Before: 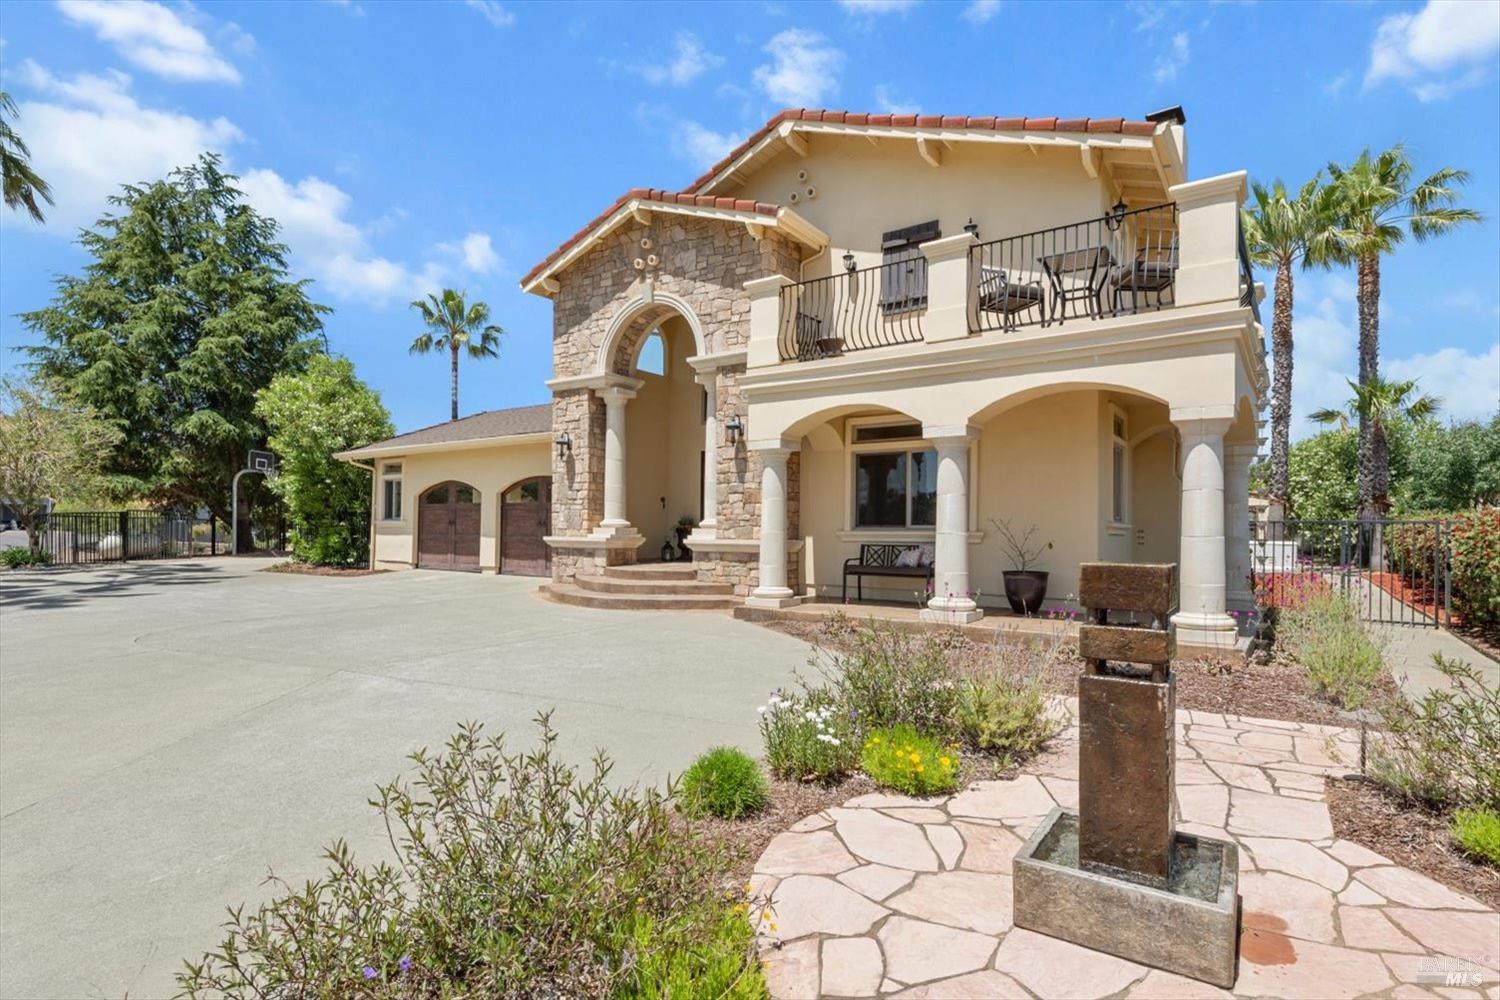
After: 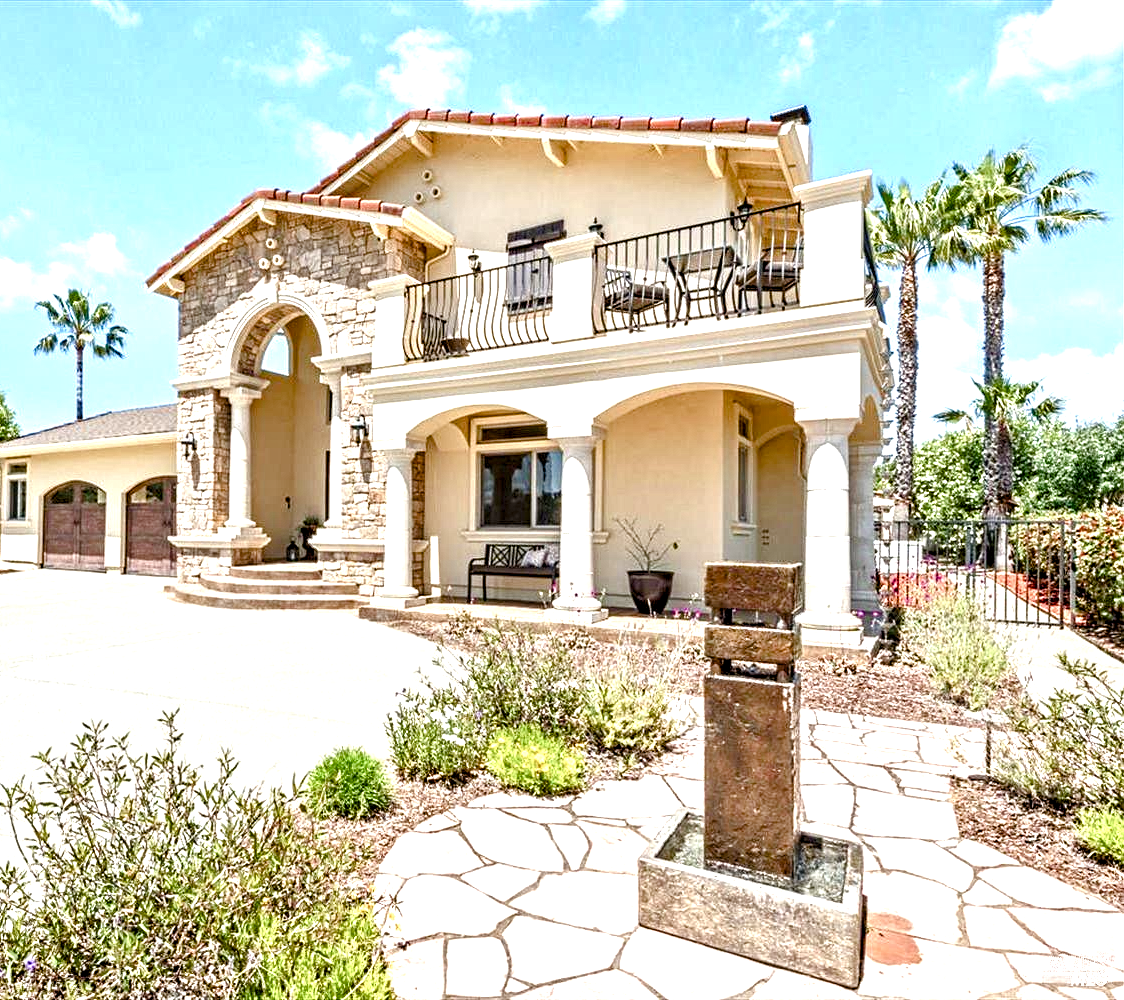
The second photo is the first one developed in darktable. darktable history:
exposure: black level correction 0, exposure 1.106 EV, compensate highlight preservation false
crop and rotate: left 25.019%
color balance rgb: perceptual saturation grading › global saturation 20%, perceptual saturation grading › highlights -50.576%, perceptual saturation grading › shadows 31.141%, global vibrance 24.975%
contrast equalizer: octaves 7, y [[0.5, 0.542, 0.583, 0.625, 0.667, 0.708], [0.5 ×6], [0.5 ×6], [0 ×6], [0 ×6]]
